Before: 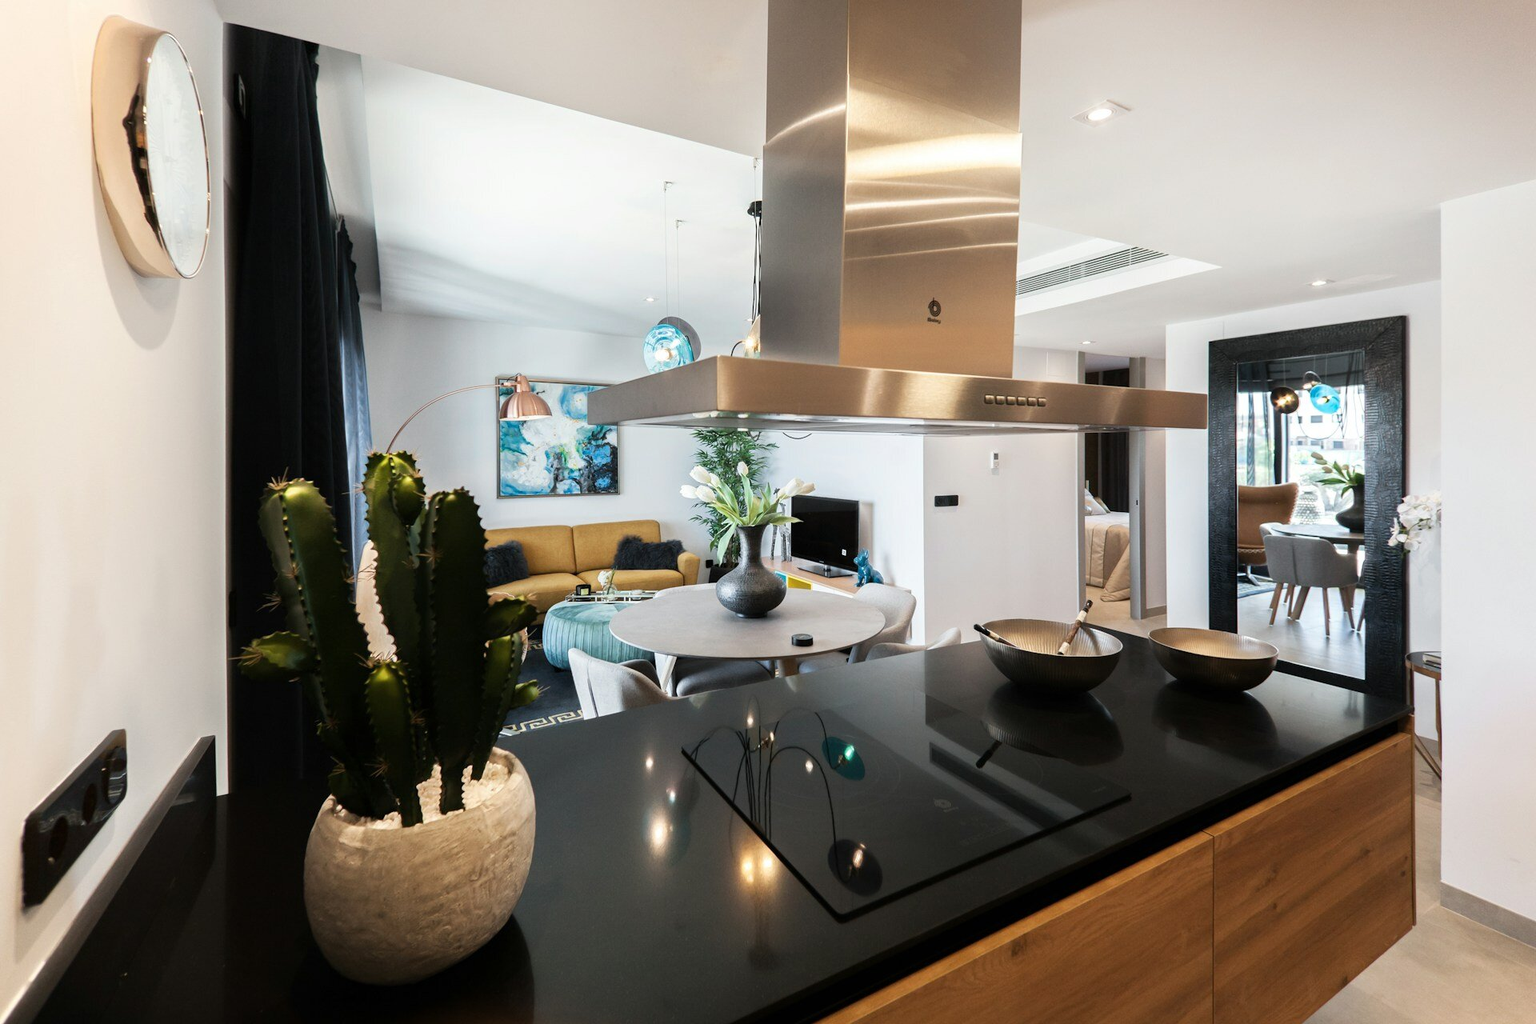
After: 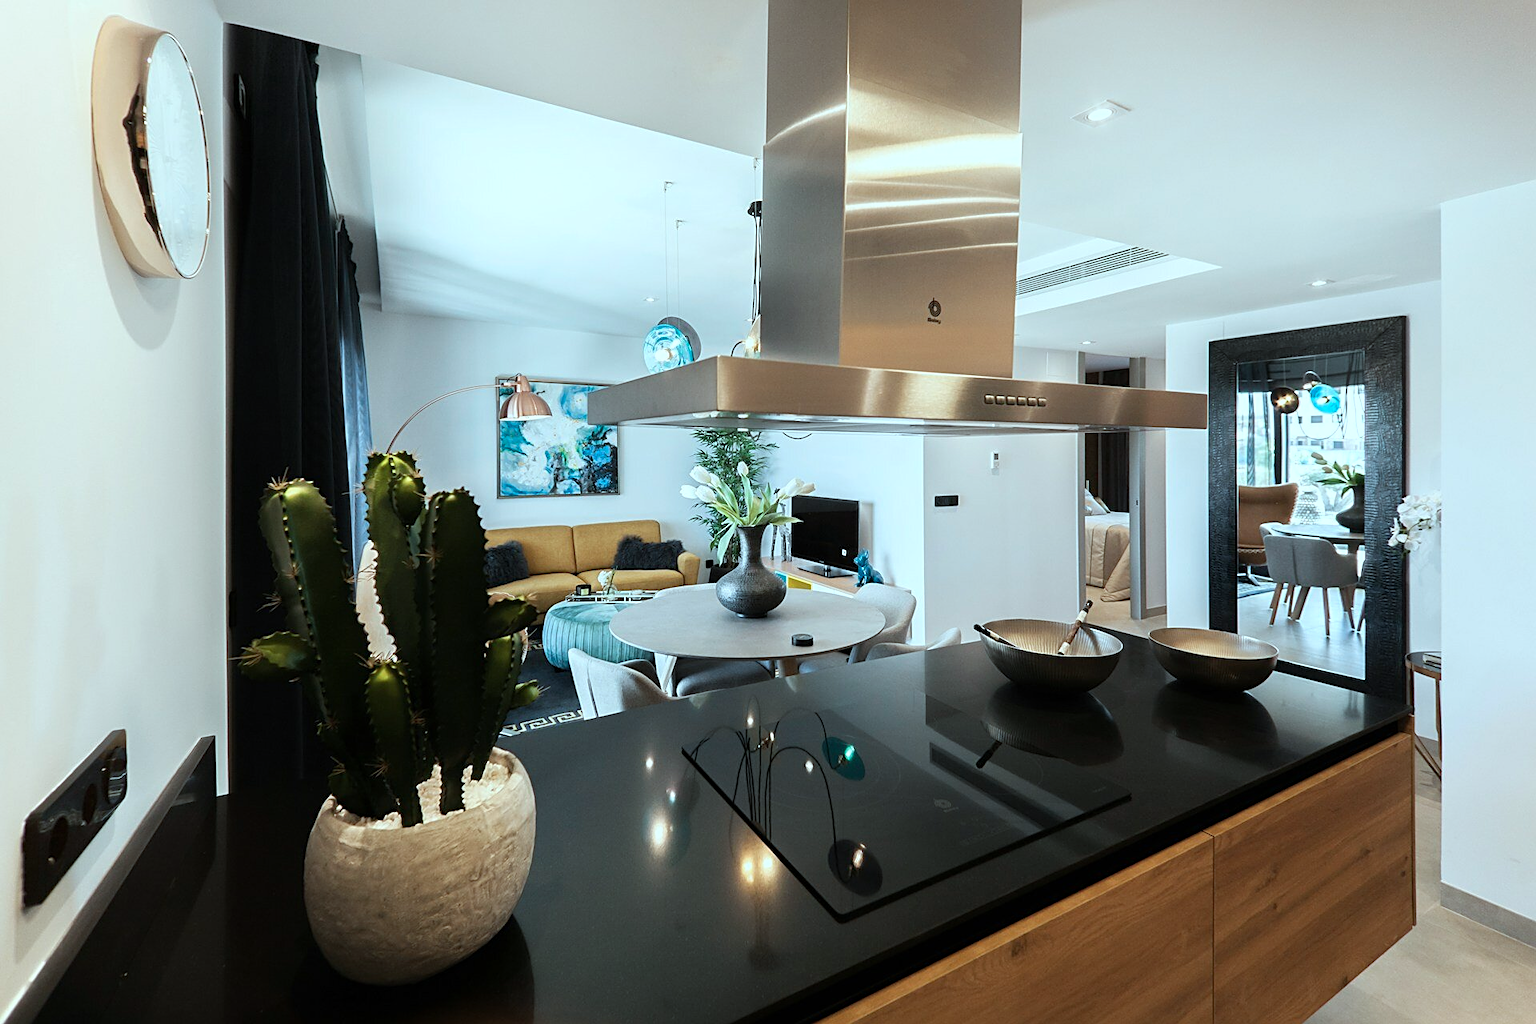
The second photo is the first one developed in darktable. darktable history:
color correction: highlights a* -9.89, highlights b* -9.9
sharpen: amount 0.489
